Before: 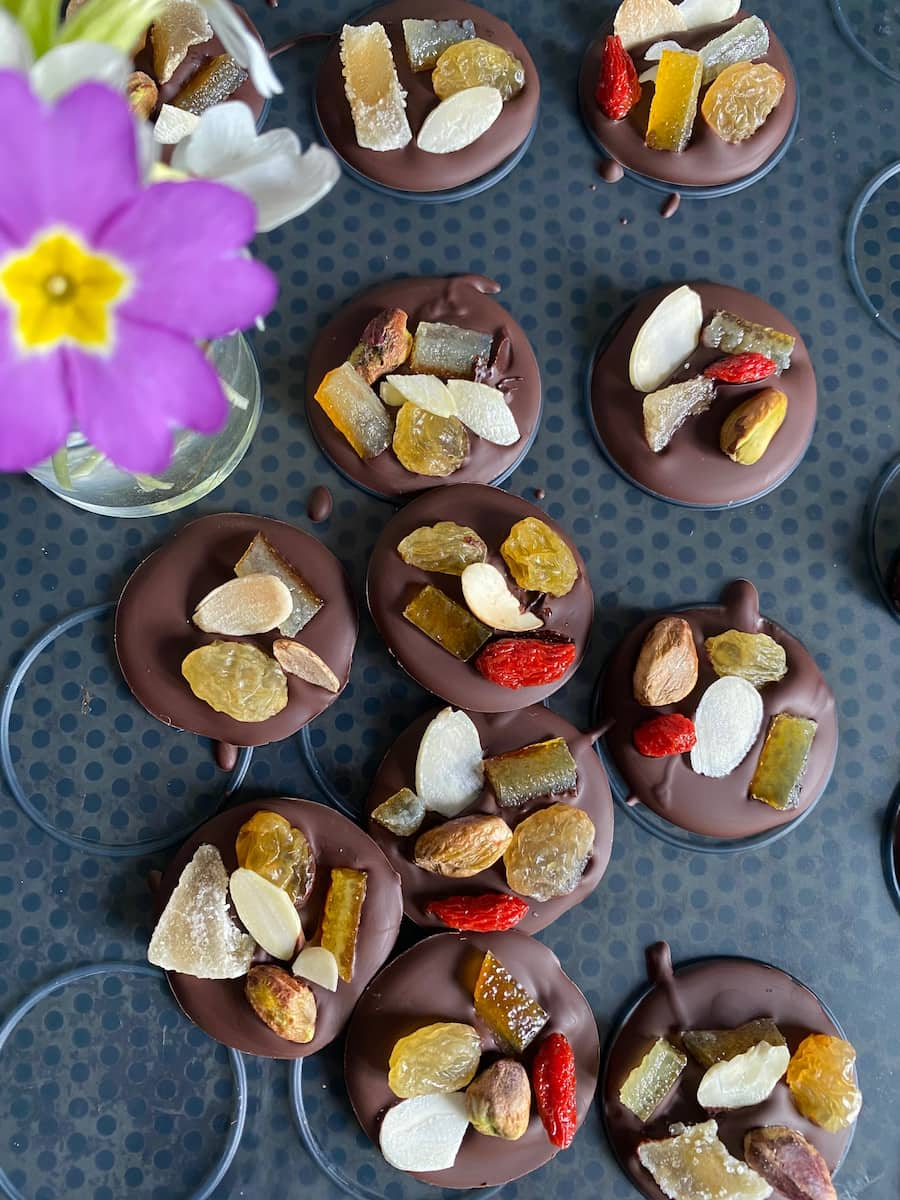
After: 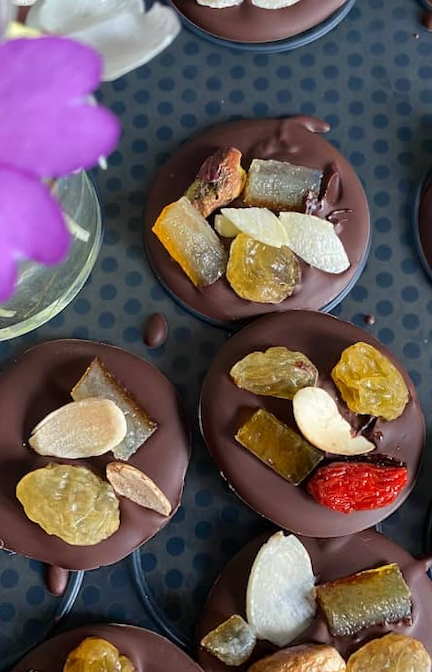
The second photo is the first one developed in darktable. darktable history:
rotate and perspective: rotation 0.128°, lens shift (vertical) -0.181, lens shift (horizontal) -0.044, shear 0.001, automatic cropping off
crop: left 20.248%, top 10.86%, right 35.675%, bottom 34.321%
